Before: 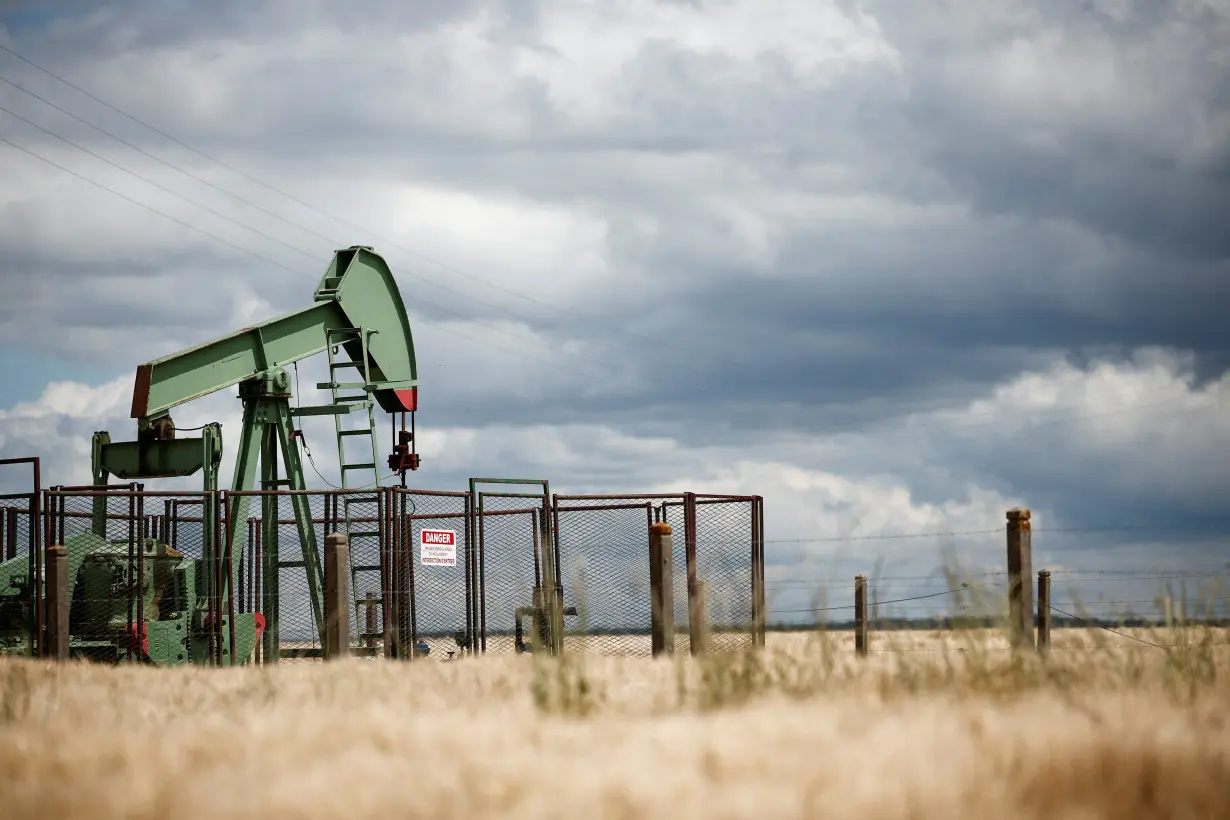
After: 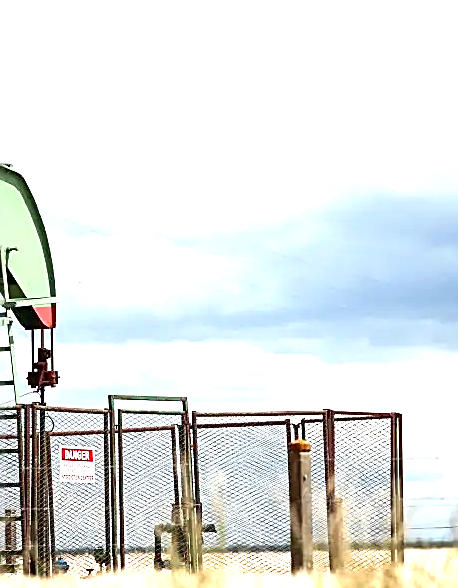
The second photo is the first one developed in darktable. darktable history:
exposure: black level correction 0, exposure 1.474 EV, compensate highlight preservation false
sharpen: amount 0.9
crop and rotate: left 29.399%, top 10.166%, right 33.321%, bottom 18.091%
contrast brightness saturation: contrast 0.099, brightness 0.013, saturation 0.015
tone equalizer: on, module defaults
contrast equalizer: y [[0.5 ×6], [0.5 ×6], [0.5 ×6], [0 ×6], [0, 0, 0, 0.581, 0.011, 0]], mix 0.15
